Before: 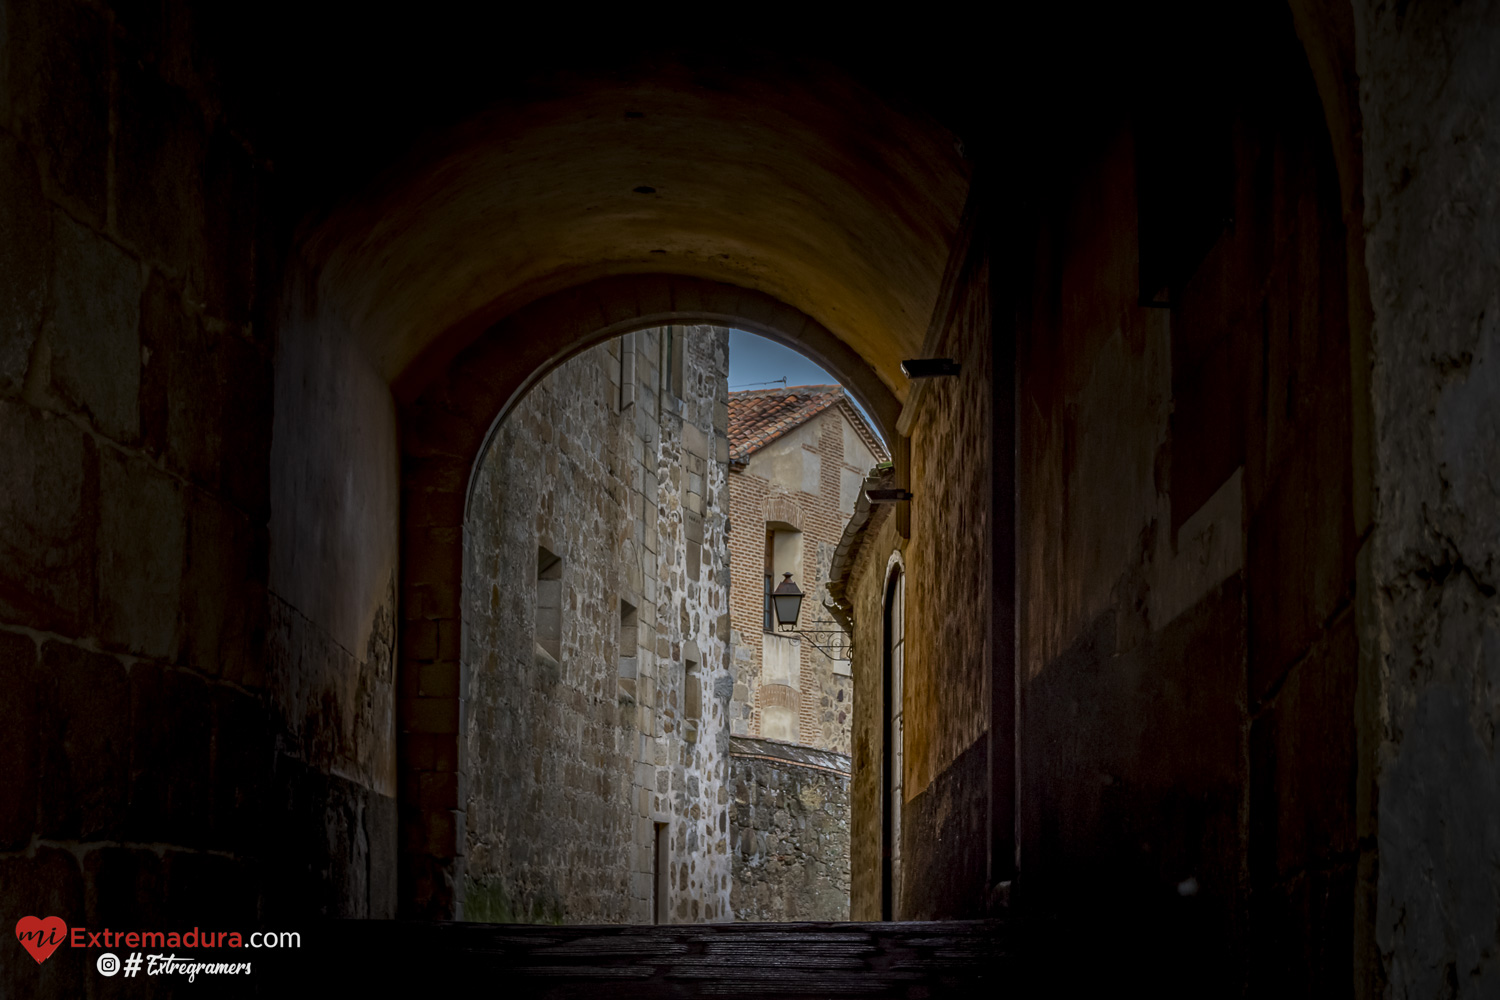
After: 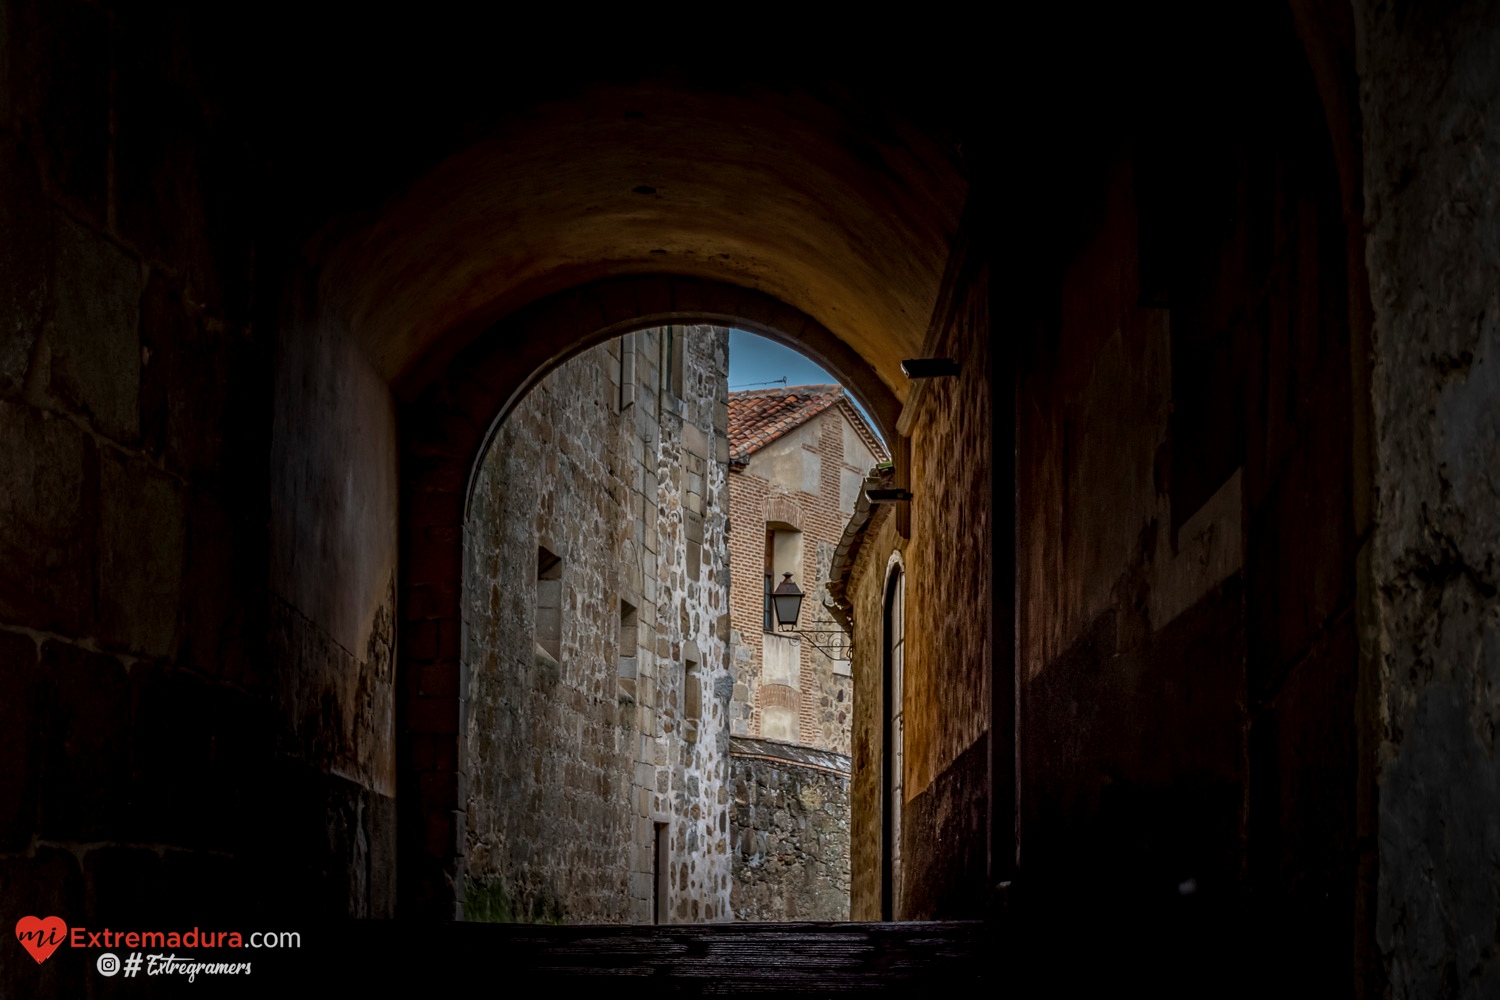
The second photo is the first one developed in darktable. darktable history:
local contrast: detail 130%
exposure: exposure -0.109 EV, compensate highlight preservation false
